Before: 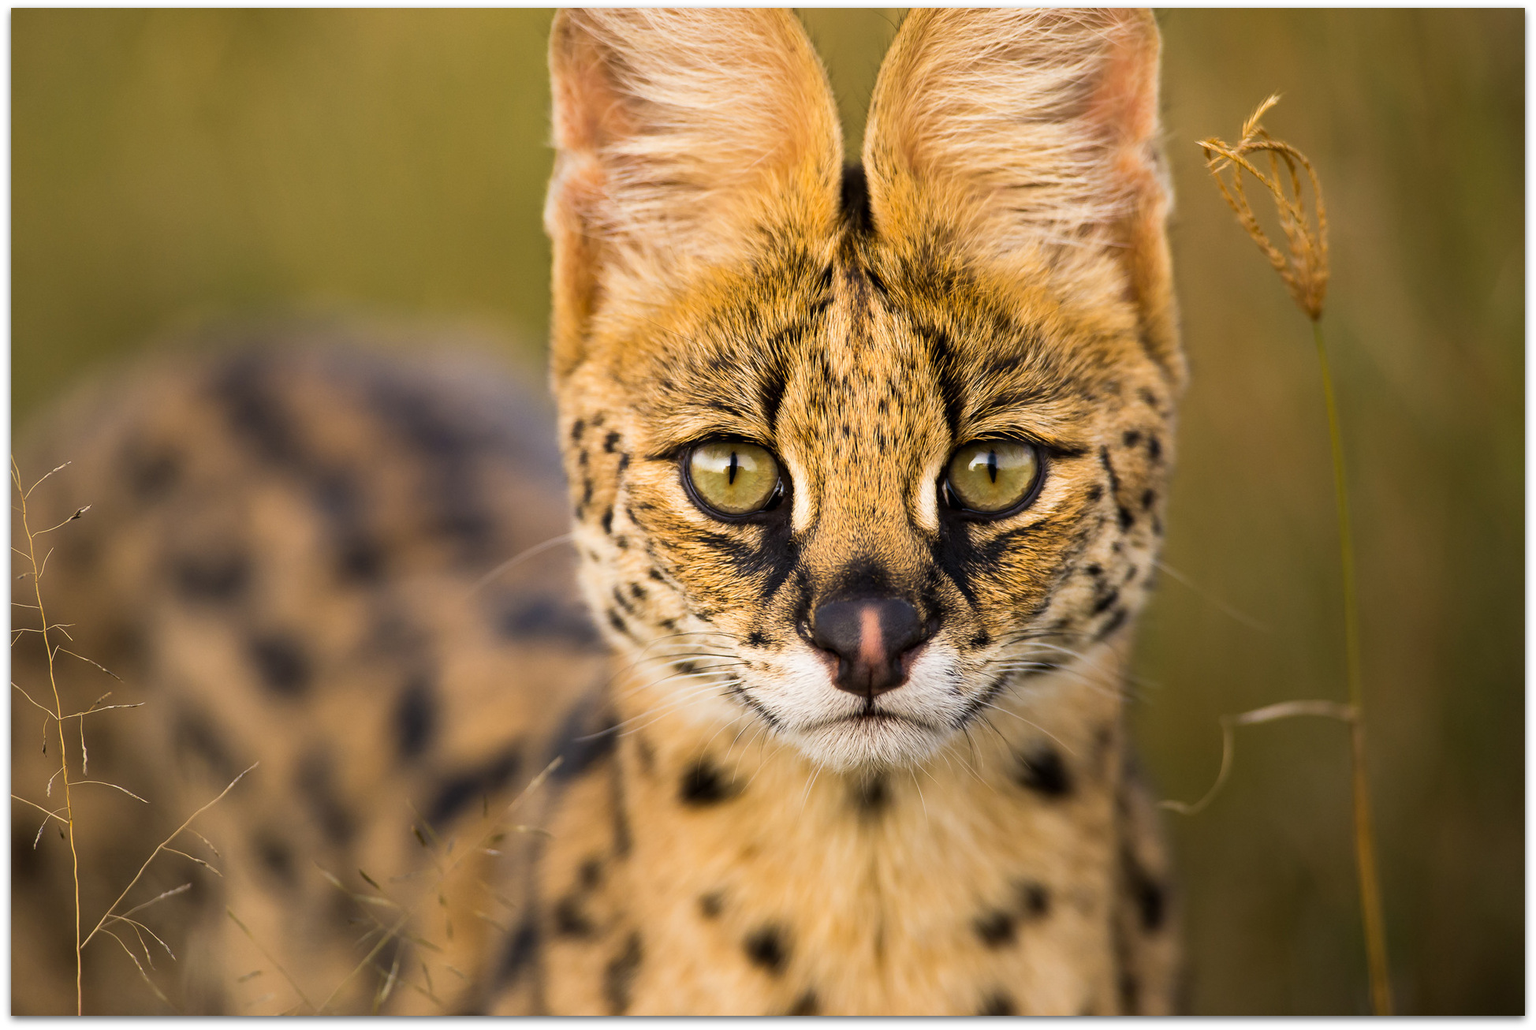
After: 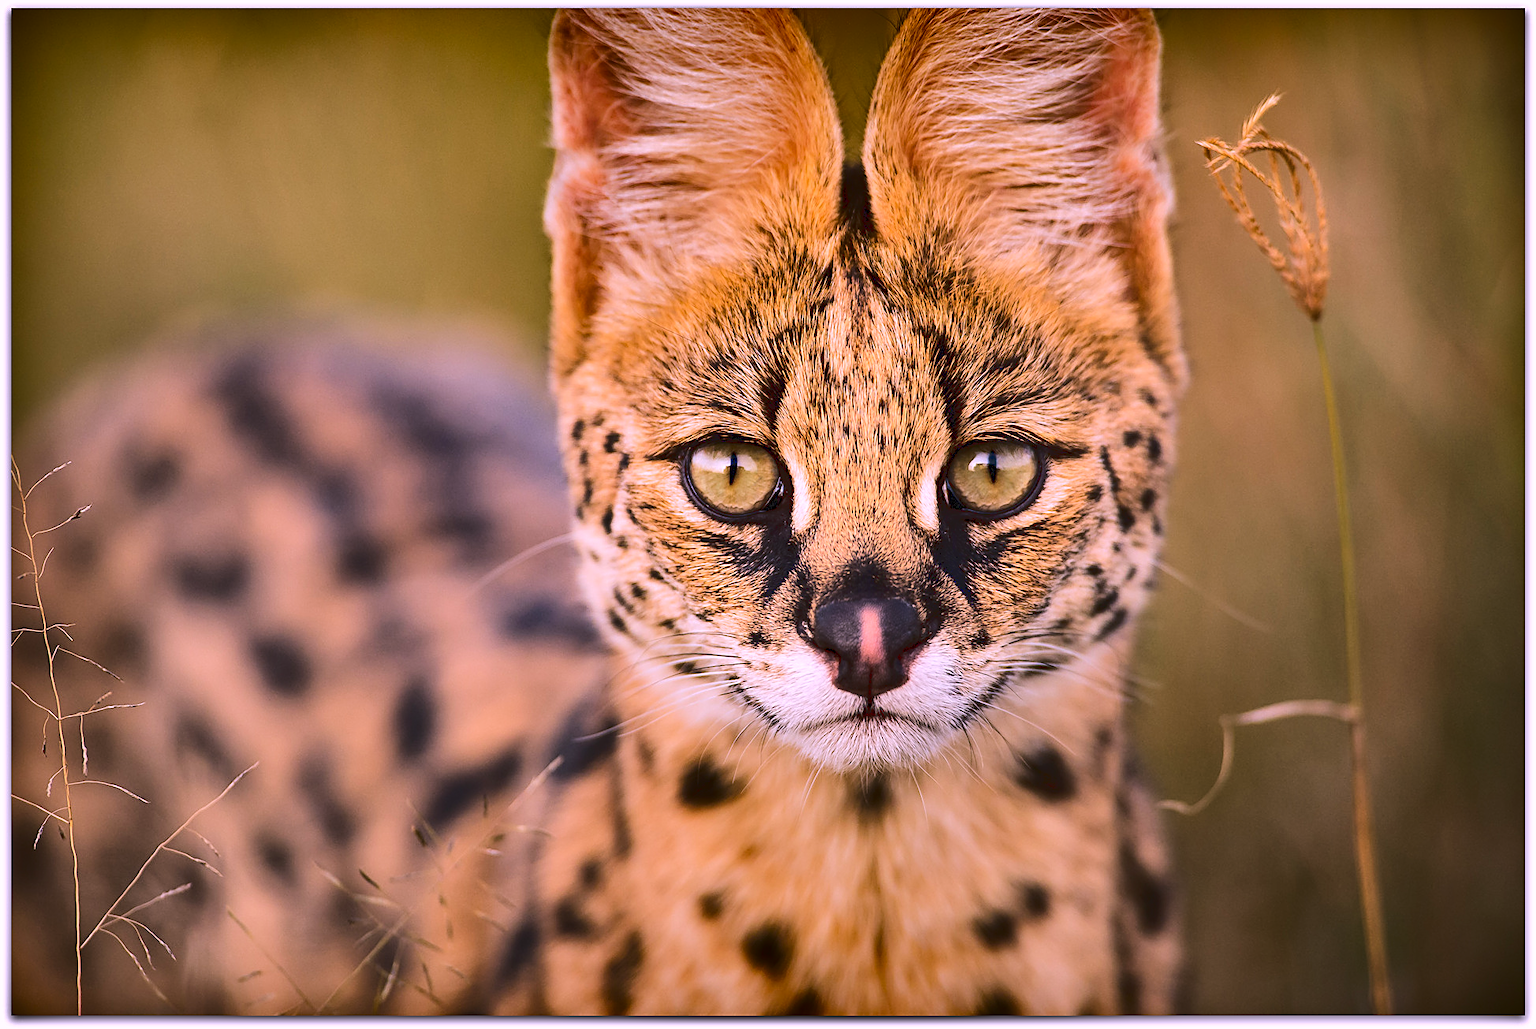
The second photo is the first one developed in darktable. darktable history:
shadows and highlights: shadows 24.35, highlights -77.5, soften with gaussian
sharpen: on, module defaults
local contrast: highlights 101%, shadows 98%, detail 119%, midtone range 0.2
tone curve: curves: ch0 [(0, 0) (0.003, 0.096) (0.011, 0.097) (0.025, 0.096) (0.044, 0.099) (0.069, 0.109) (0.1, 0.129) (0.136, 0.149) (0.177, 0.176) (0.224, 0.22) (0.277, 0.288) (0.335, 0.385) (0.399, 0.49) (0.468, 0.581) (0.543, 0.661) (0.623, 0.729) (0.709, 0.79) (0.801, 0.849) (0.898, 0.912) (1, 1)], color space Lab, linked channels, preserve colors none
color correction: highlights a* 15.38, highlights b* -20.76
